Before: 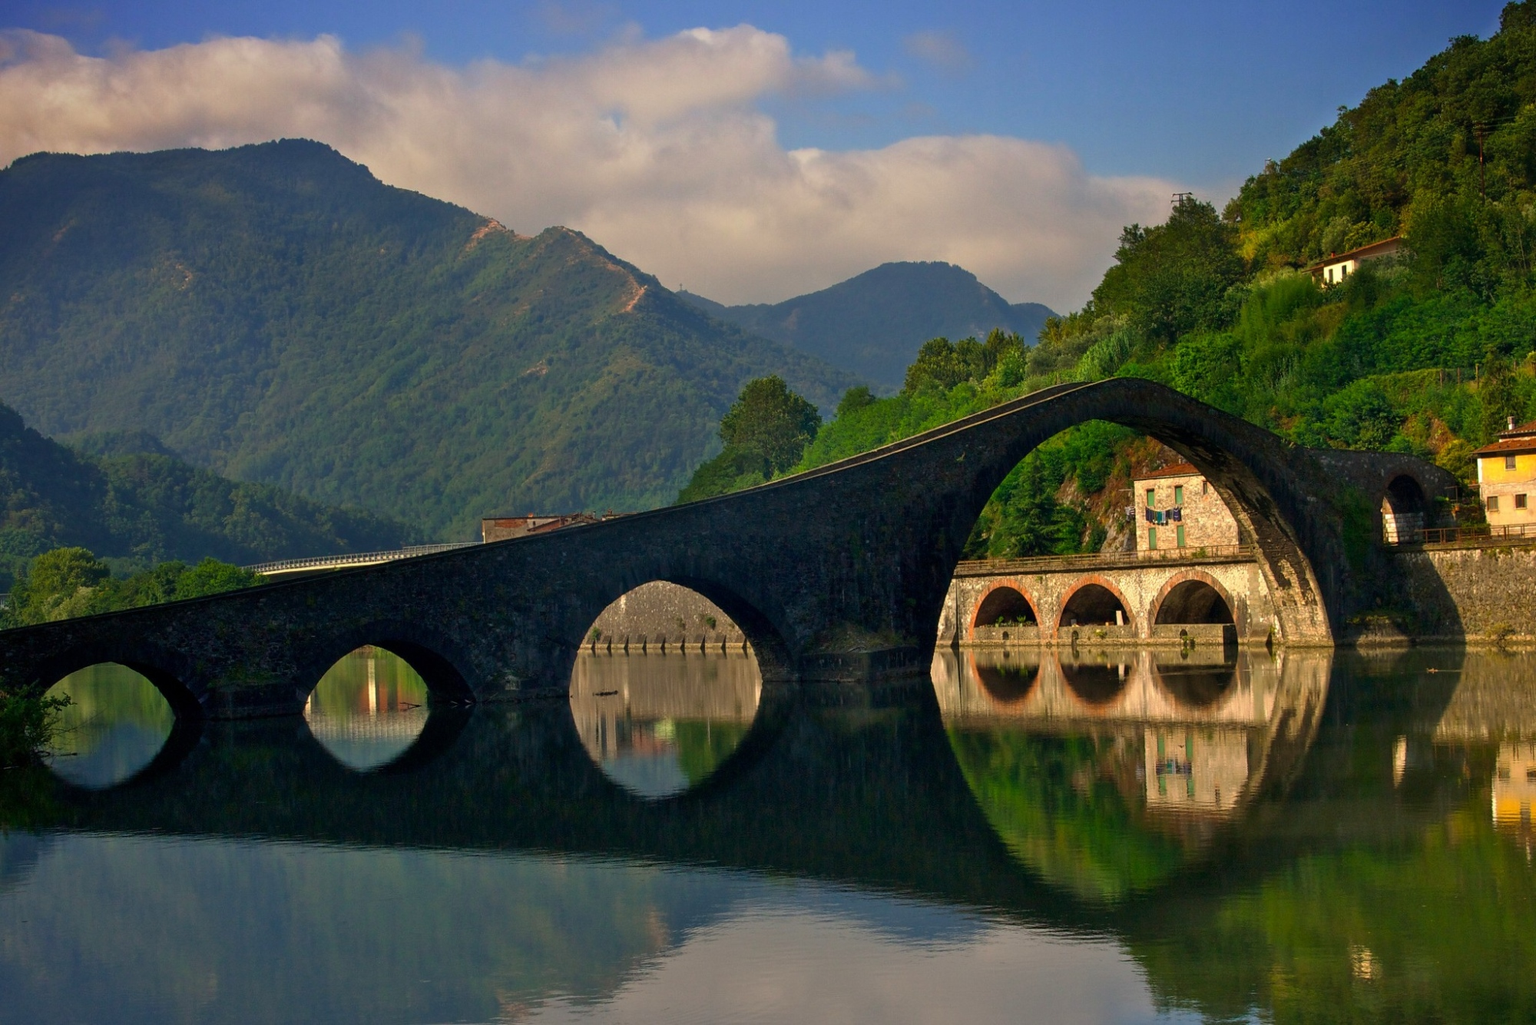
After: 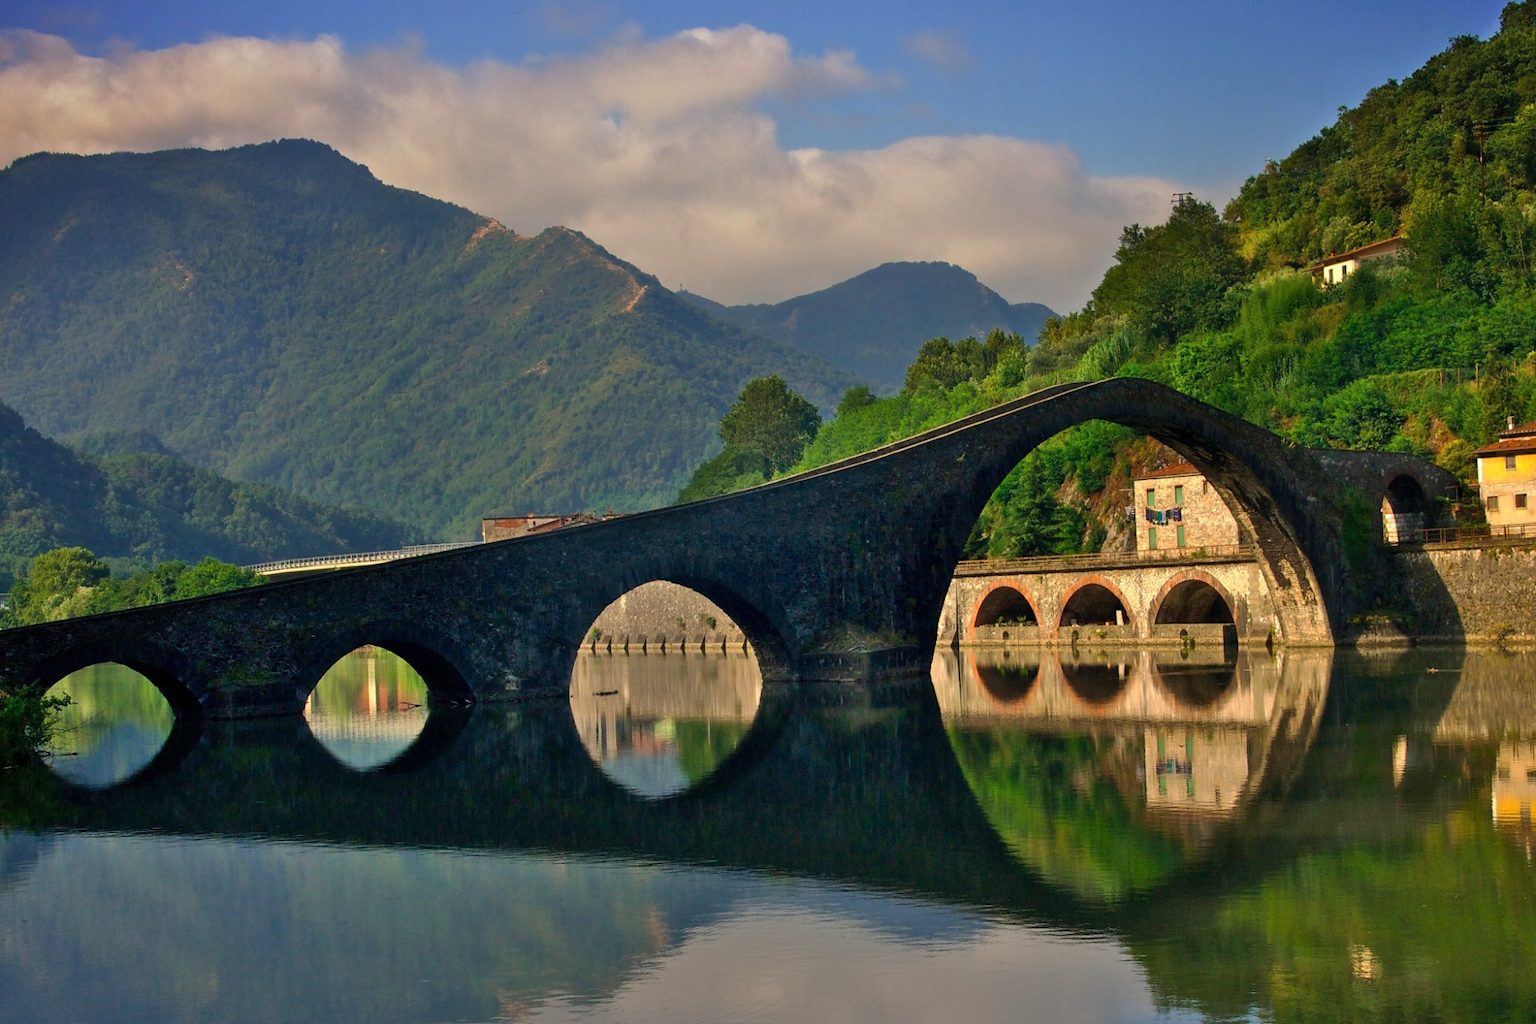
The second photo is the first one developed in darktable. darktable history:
white balance: red 1, blue 1
shadows and highlights: highlights color adjustment 0%, soften with gaussian
